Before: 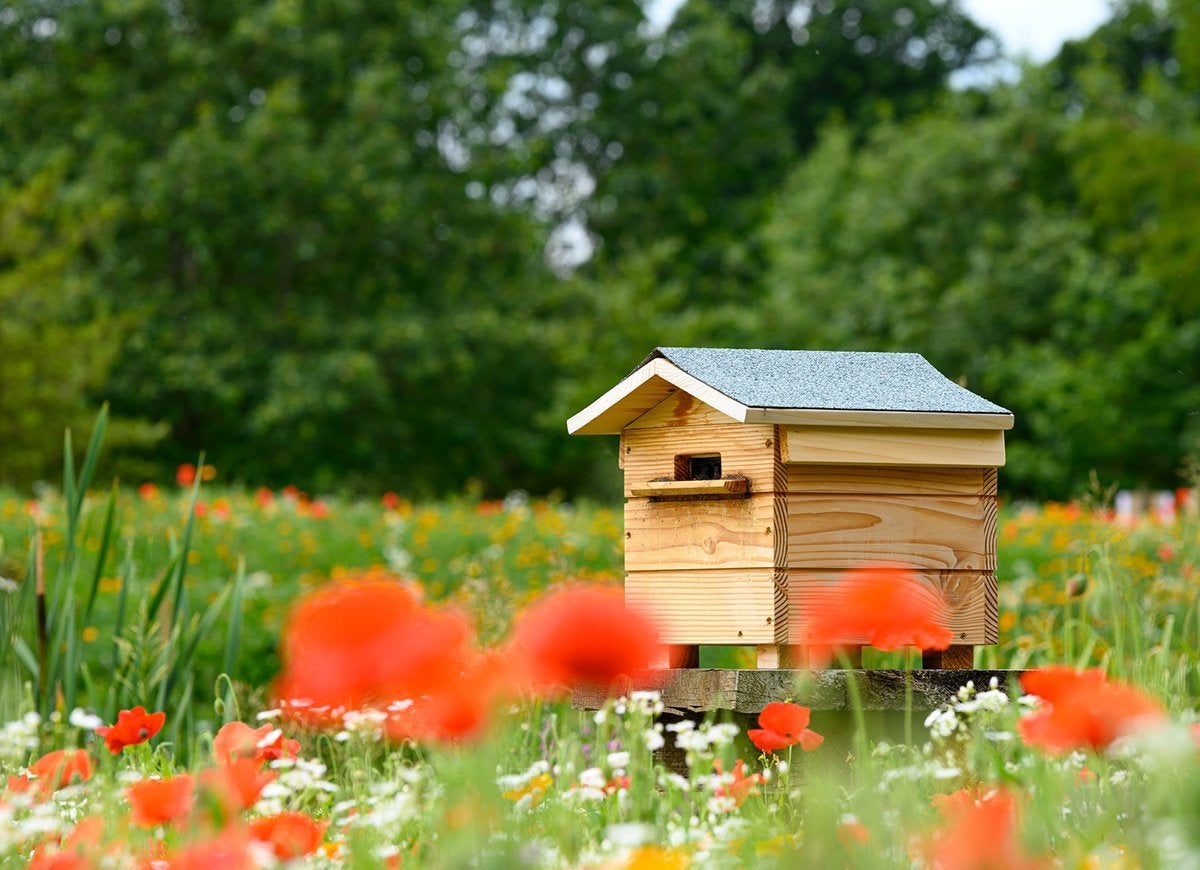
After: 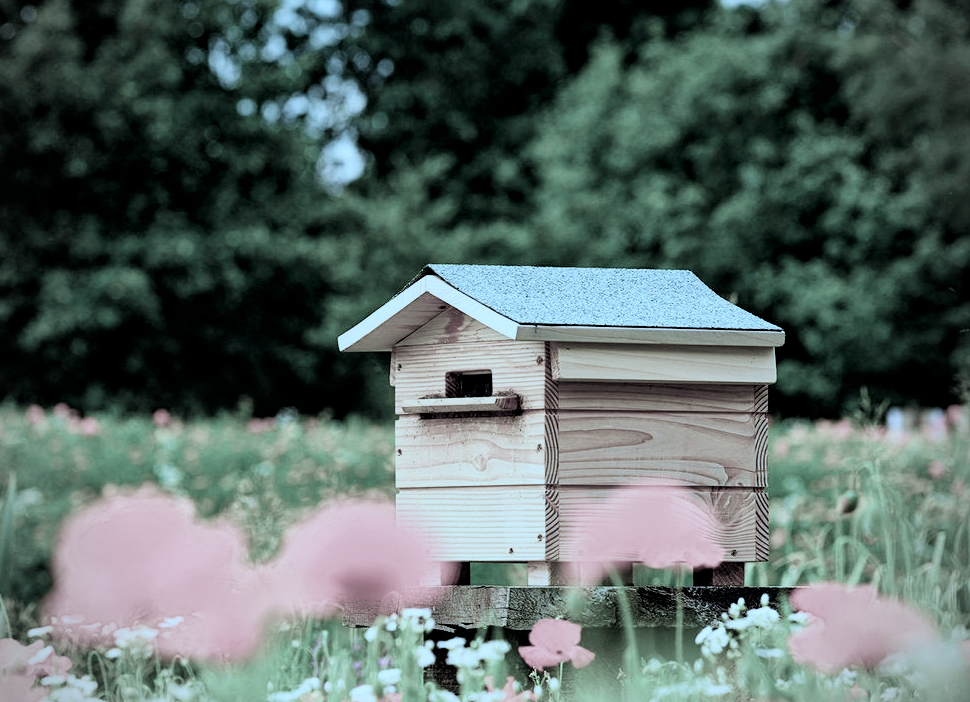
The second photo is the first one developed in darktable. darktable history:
color correction: highlights a* -10.38, highlights b* -19.32
local contrast: mode bilateral grid, contrast 20, coarseness 49, detail 131%, midtone range 0.2
filmic rgb: black relative exposure -5.13 EV, white relative exposure 3.96 EV, threshold 3.04 EV, hardness 2.88, contrast 1.405, highlights saturation mix -29.71%, color science v4 (2020), enable highlight reconstruction true
crop: left 19.11%, top 9.567%, right 0%, bottom 9.74%
vignetting: brightness -0.47
haze removal: adaptive false
color balance rgb: global offset › chroma 0.257%, global offset › hue 255.97°, linear chroma grading › global chroma 40.735%, perceptual saturation grading › global saturation 20%, perceptual saturation grading › highlights -25.743%, perceptual saturation grading › shadows 24.707%, global vibrance 20%
